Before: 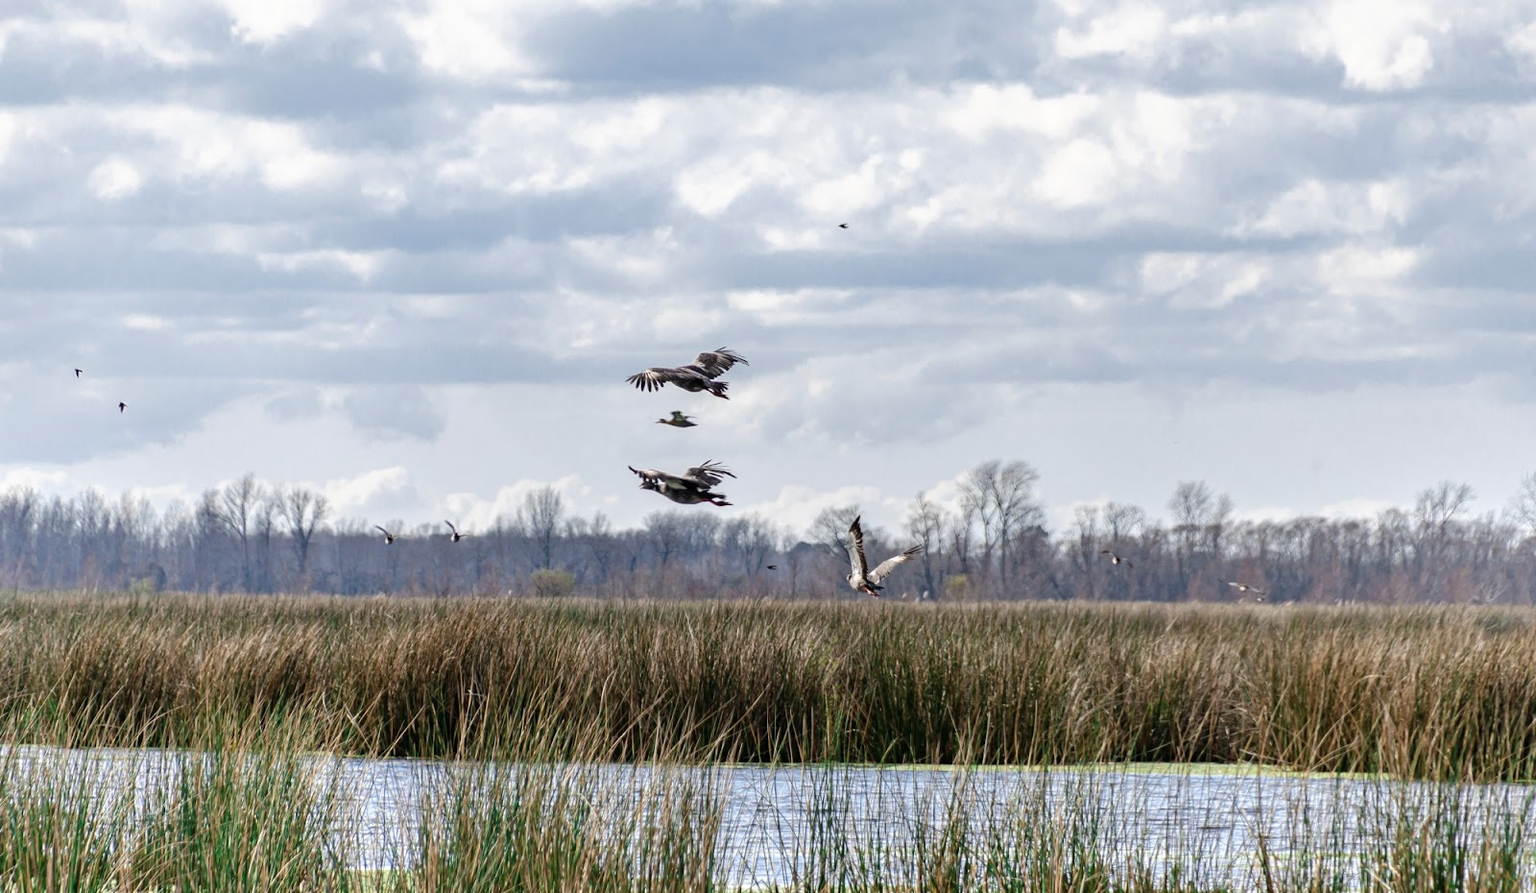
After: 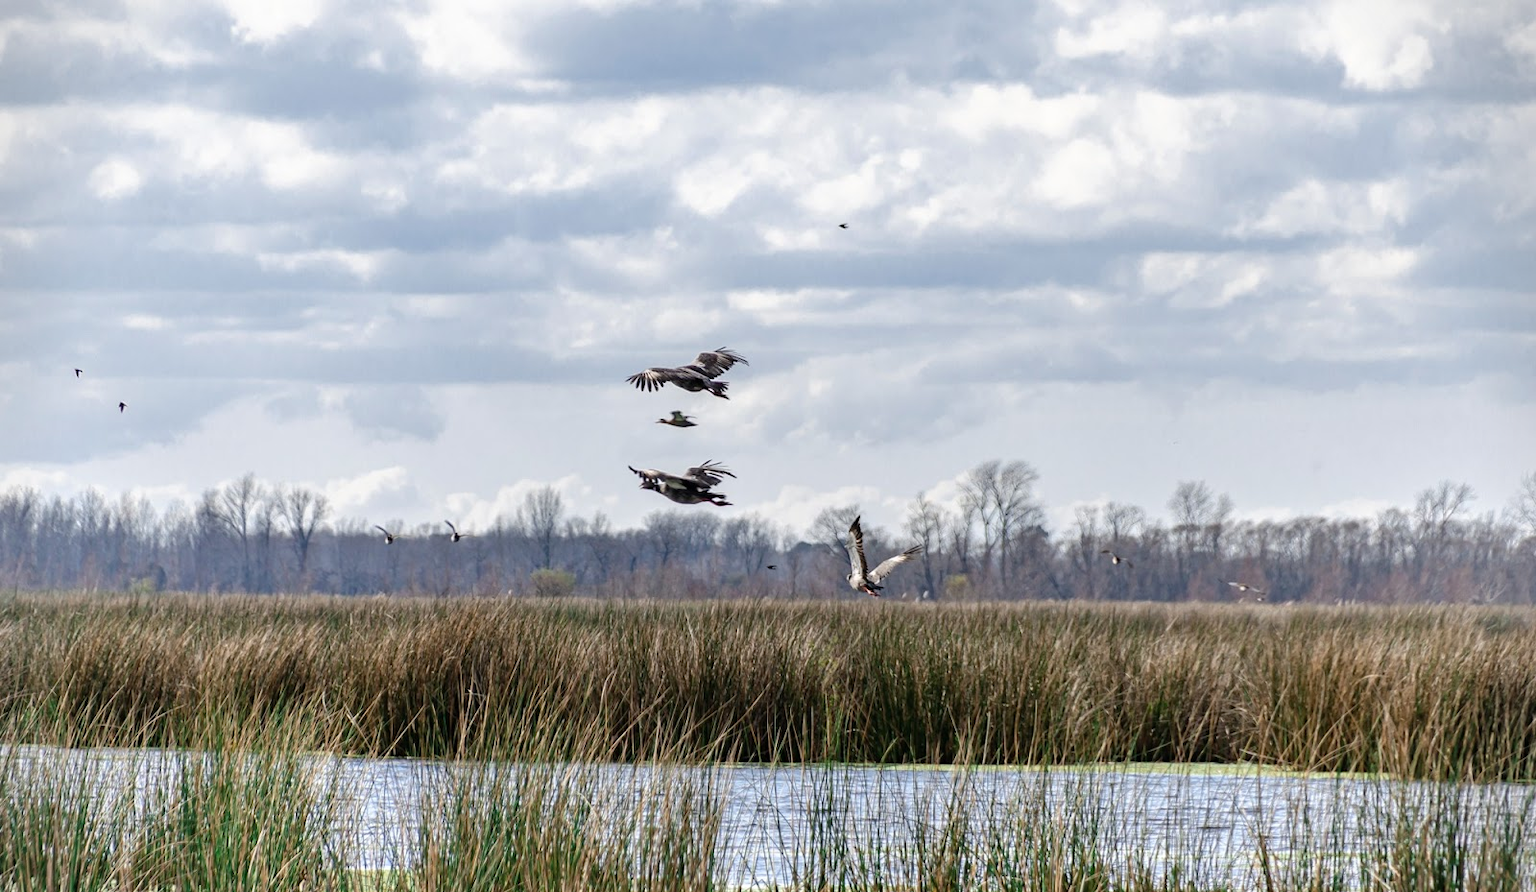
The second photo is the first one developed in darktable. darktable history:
vignetting: fall-off start 91.27%
